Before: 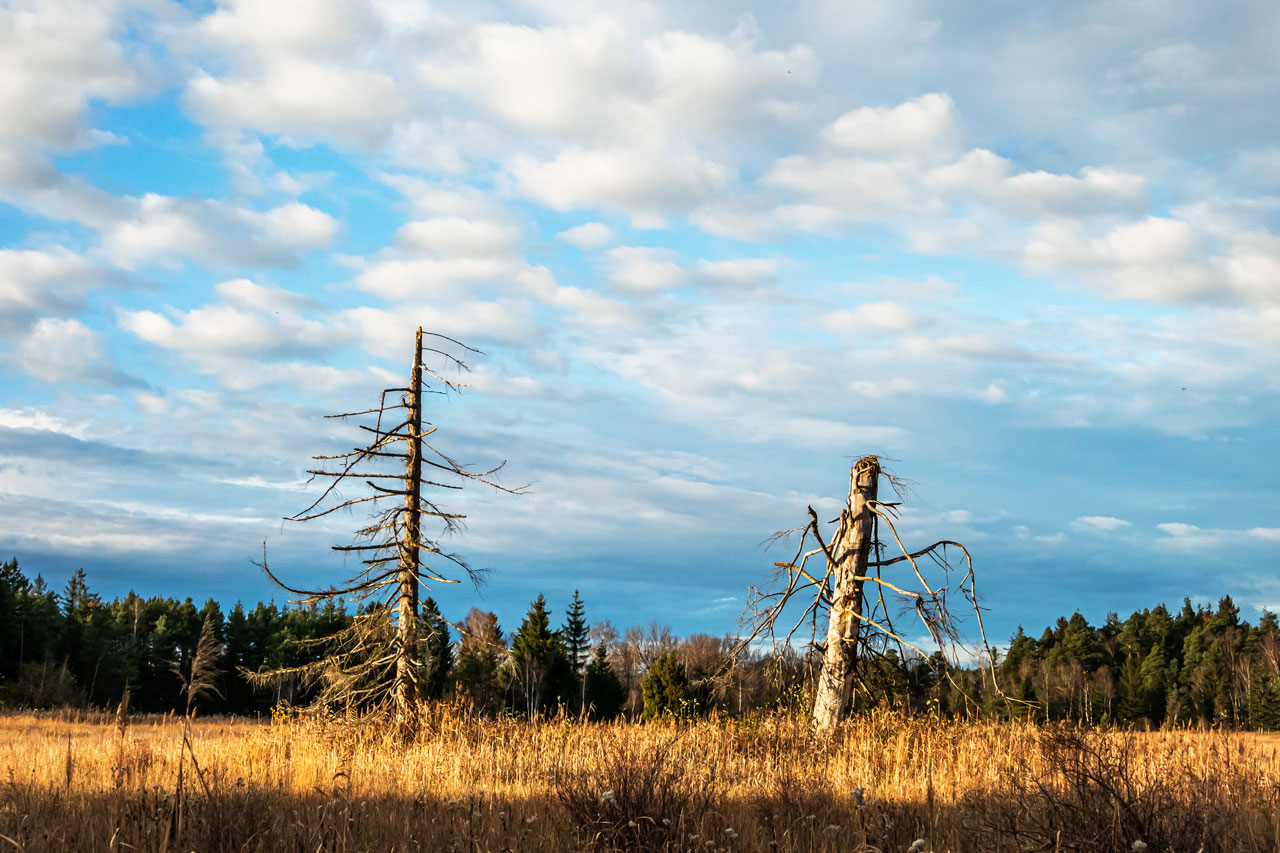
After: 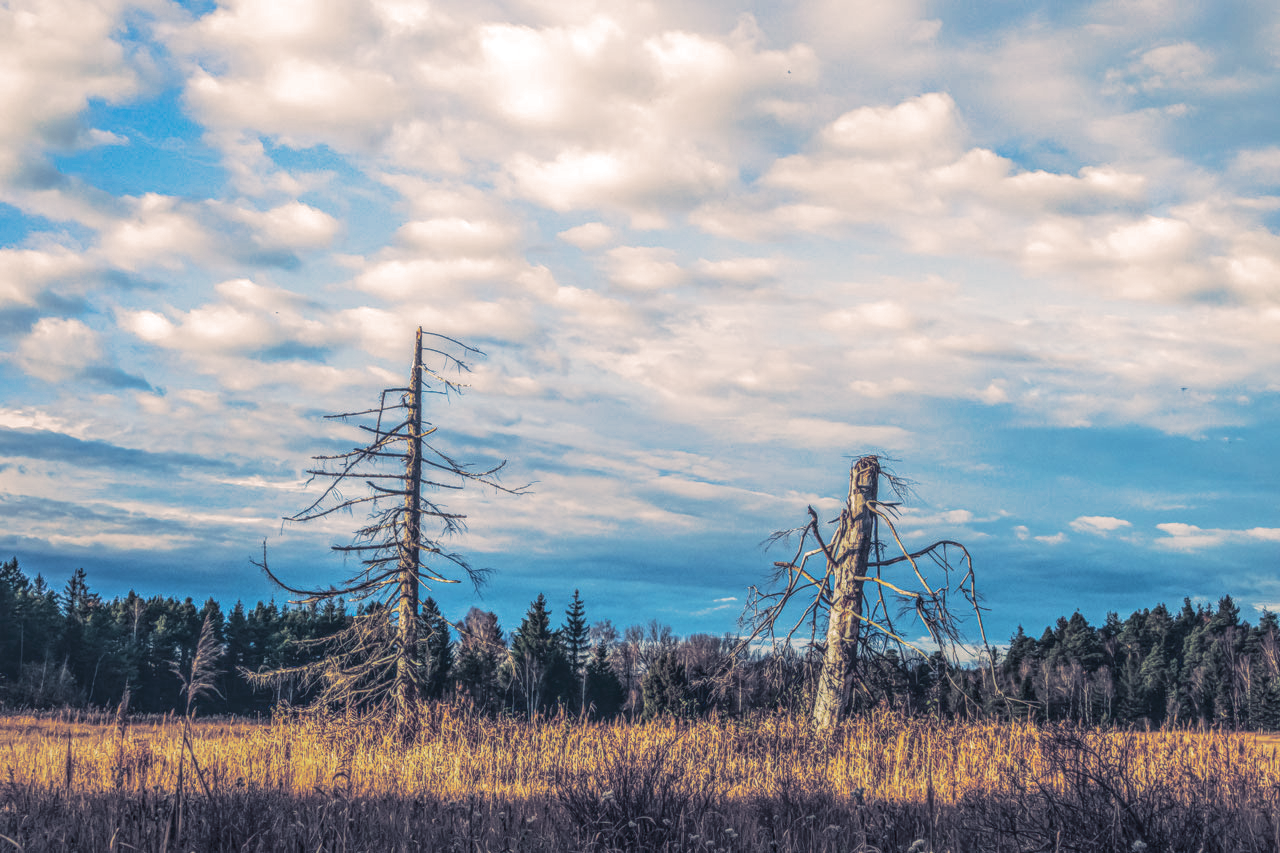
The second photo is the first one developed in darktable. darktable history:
tone curve: curves: ch0 [(0, 0.068) (1, 0.961)], color space Lab, linked channels, preserve colors none
color correction #1: saturation 0.5
color correction "1": highlights a* -3.28, highlights b* -6.24, shadows a* 3.1, shadows b* 5.19
split-toning: shadows › hue 226.8°, shadows › saturation 0.56, highlights › hue 28.8°, balance -40, compress 0% | blend: blend mode normal, opacity 60%; mask: uniform (no mask)
local contrast: highlights 20%, shadows 30%, detail 200%, midtone range 0.2 | blend: blend mode normal, opacity 65%; mask: uniform (no mask)
